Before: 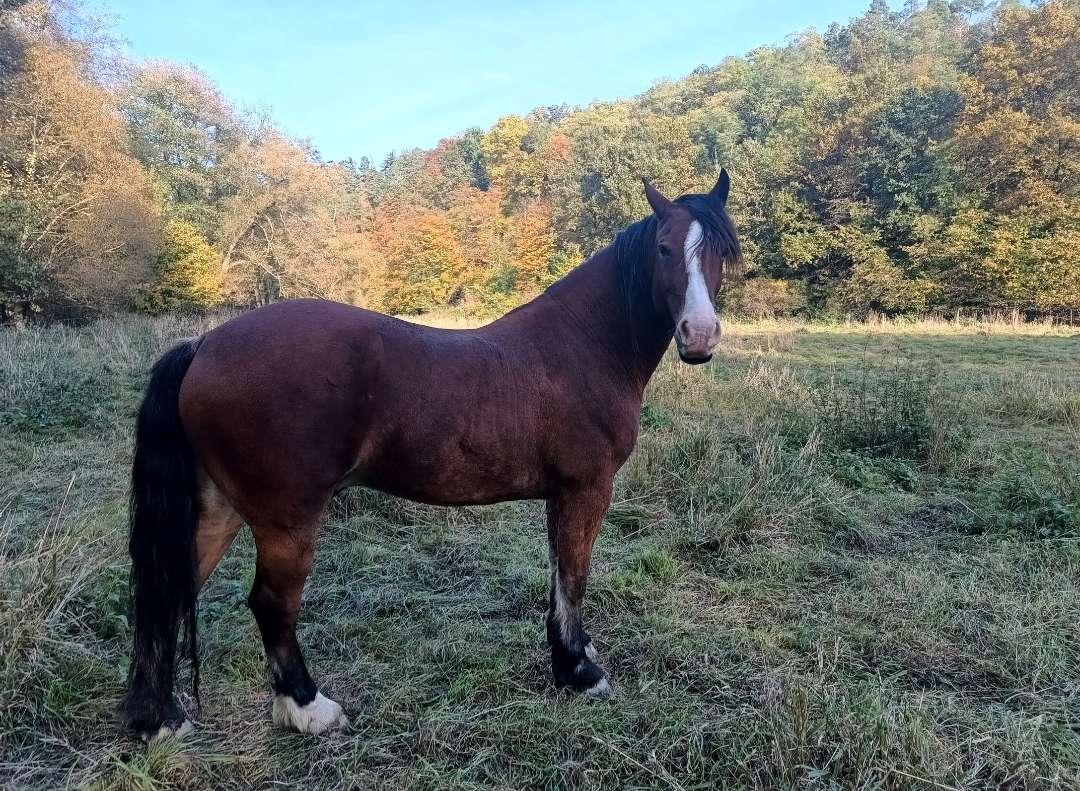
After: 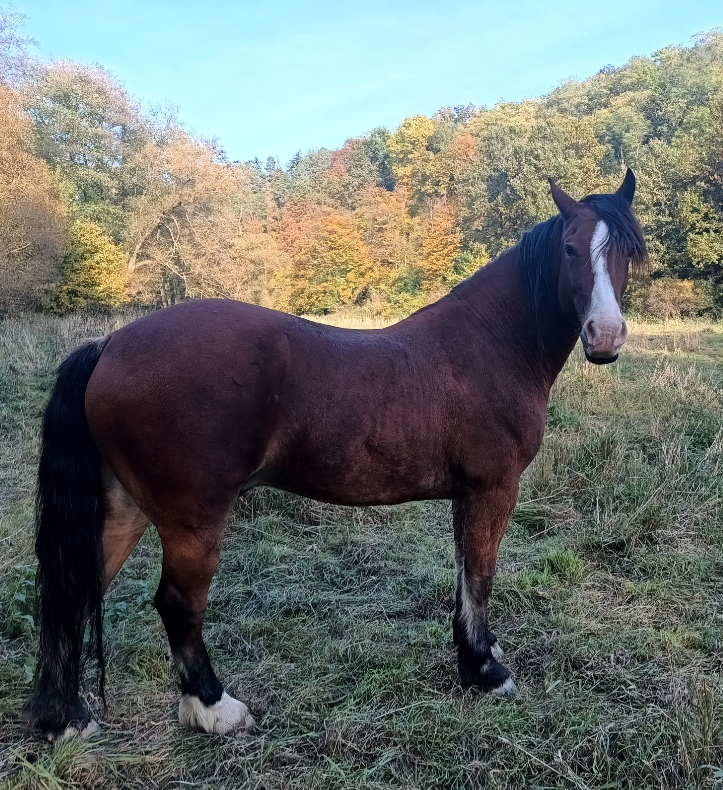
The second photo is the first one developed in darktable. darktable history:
crop and rotate: left 8.759%, right 24.229%
